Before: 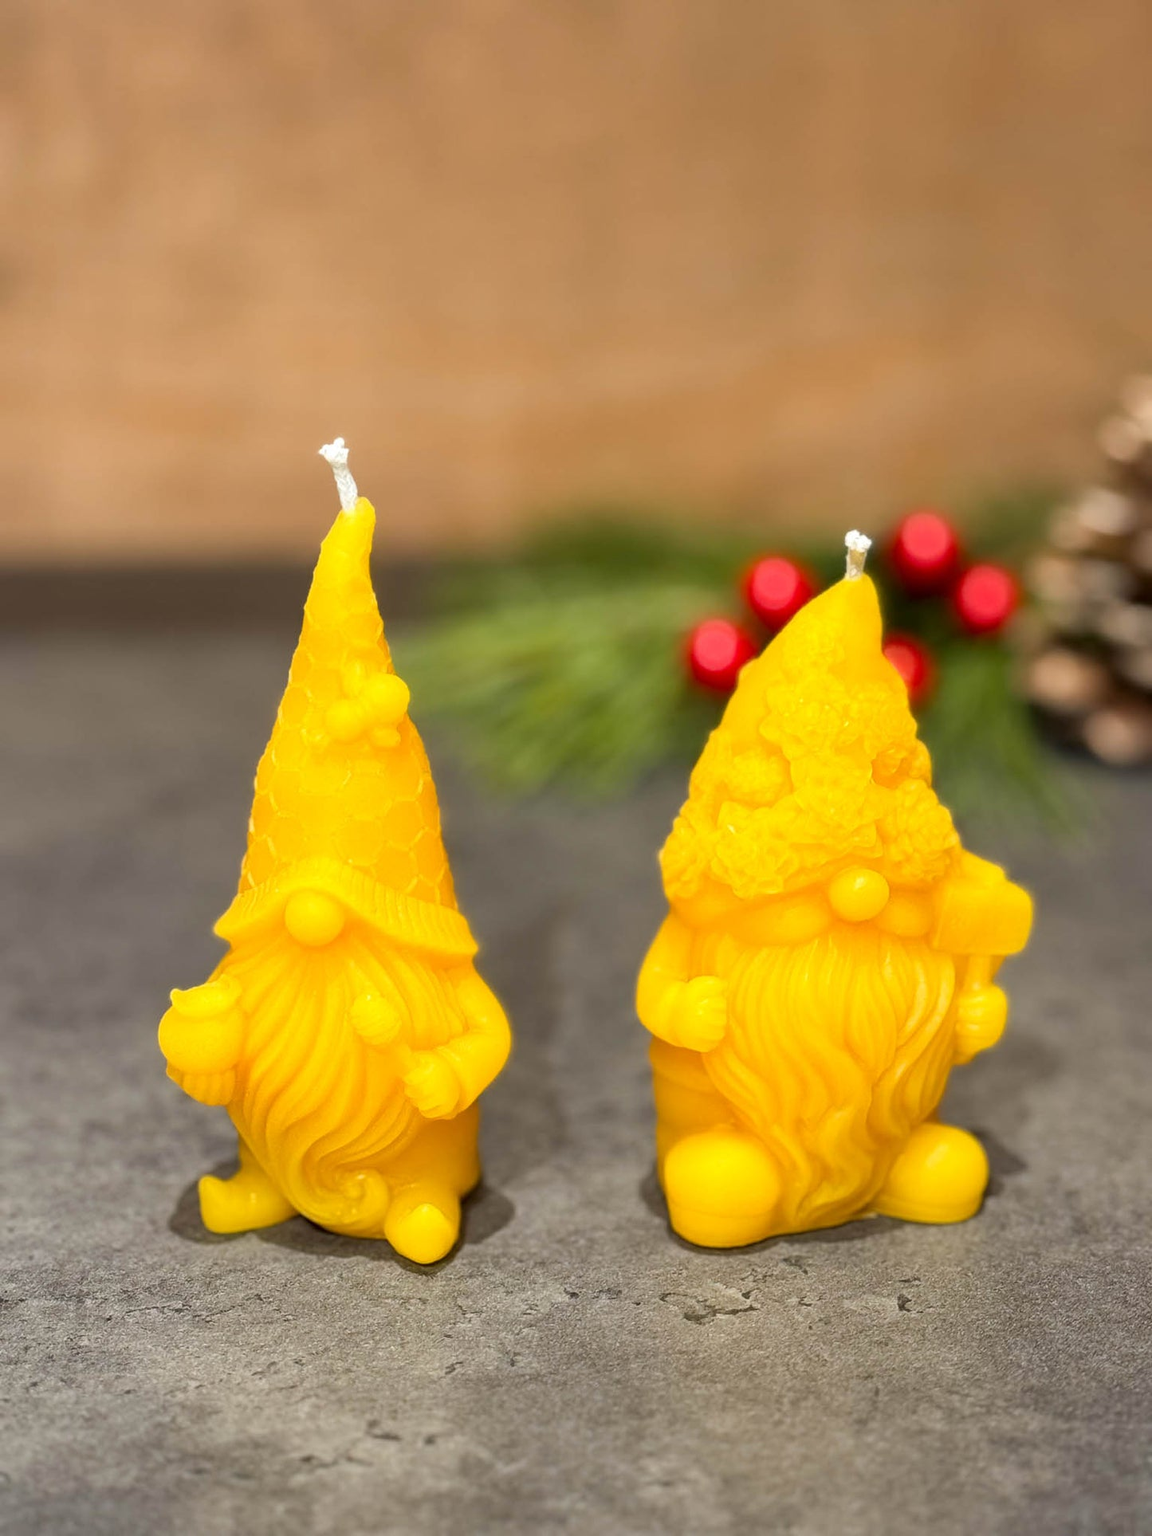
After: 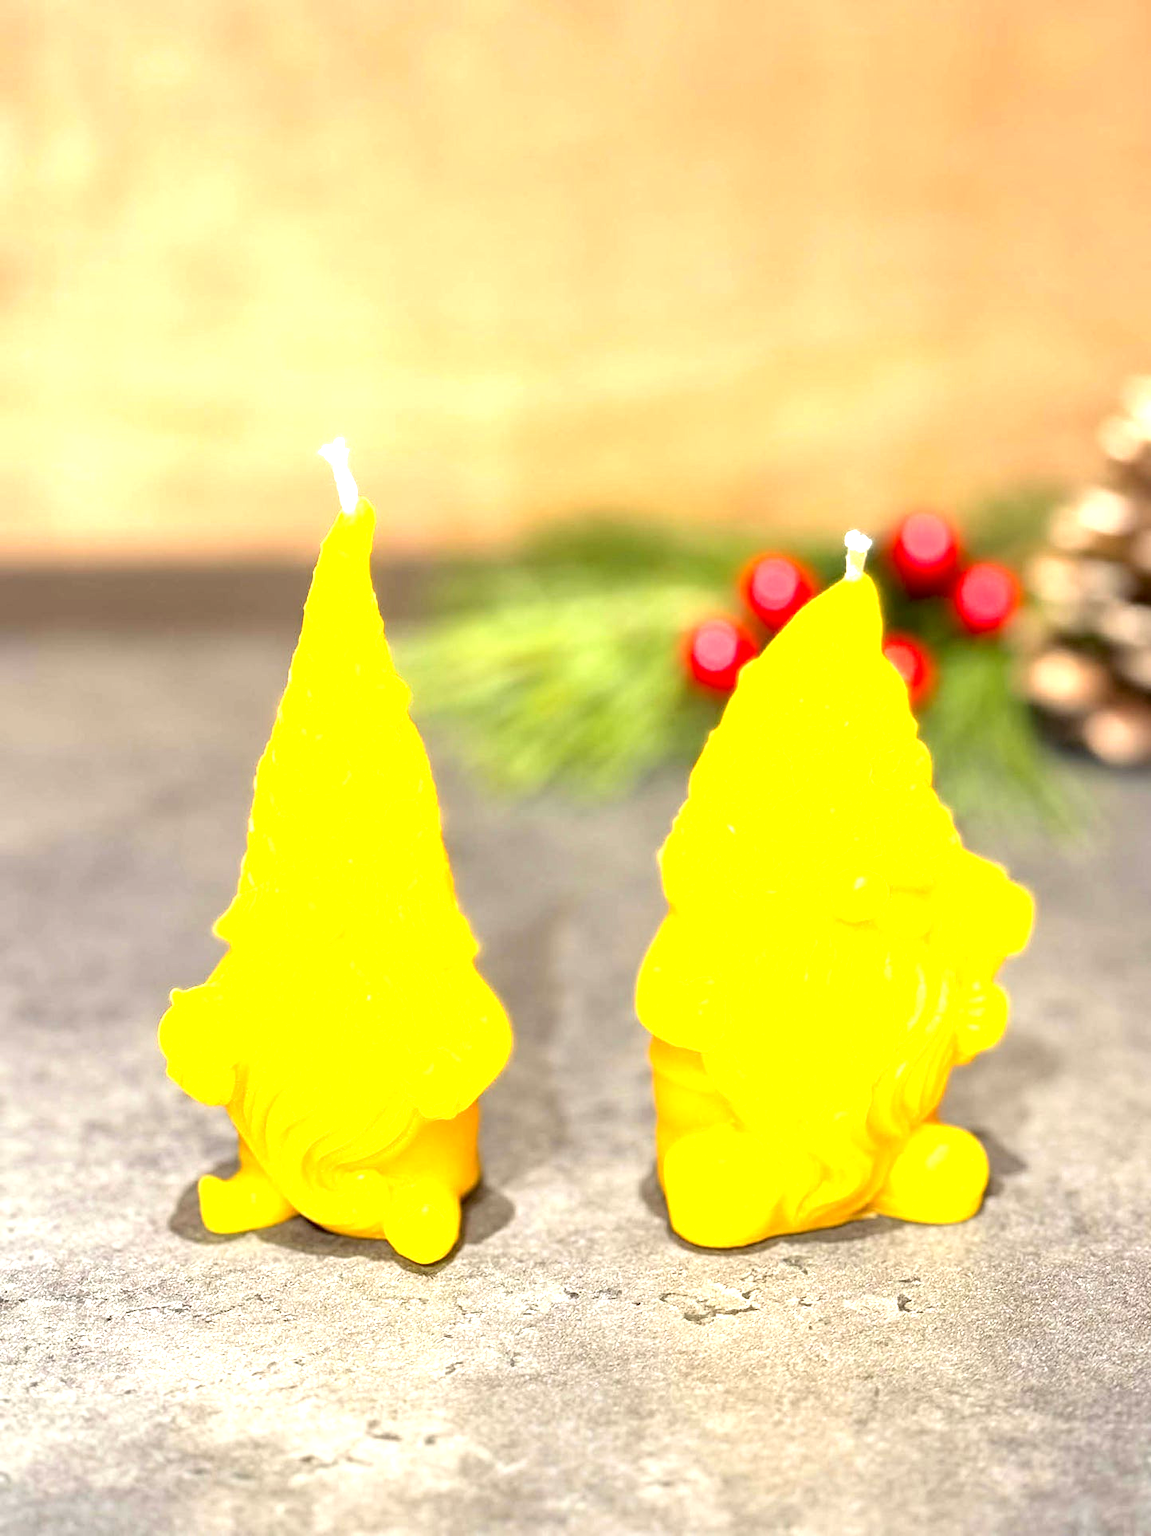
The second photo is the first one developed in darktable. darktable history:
exposure: black level correction 0.001, exposure 1.641 EV, compensate highlight preservation false
